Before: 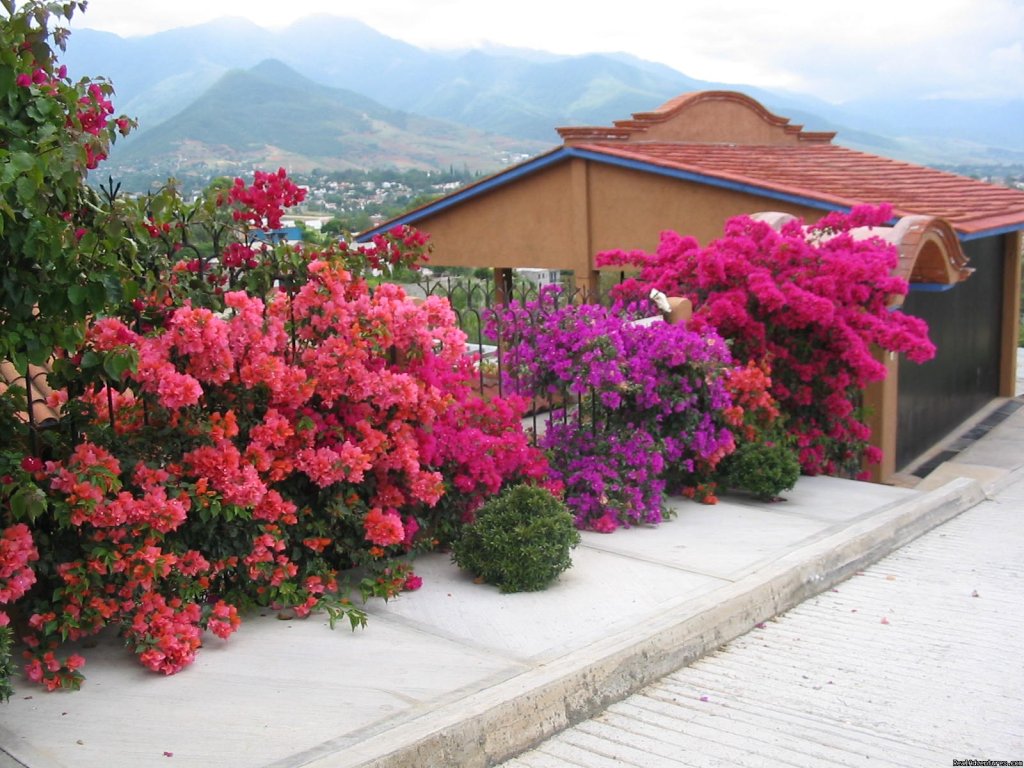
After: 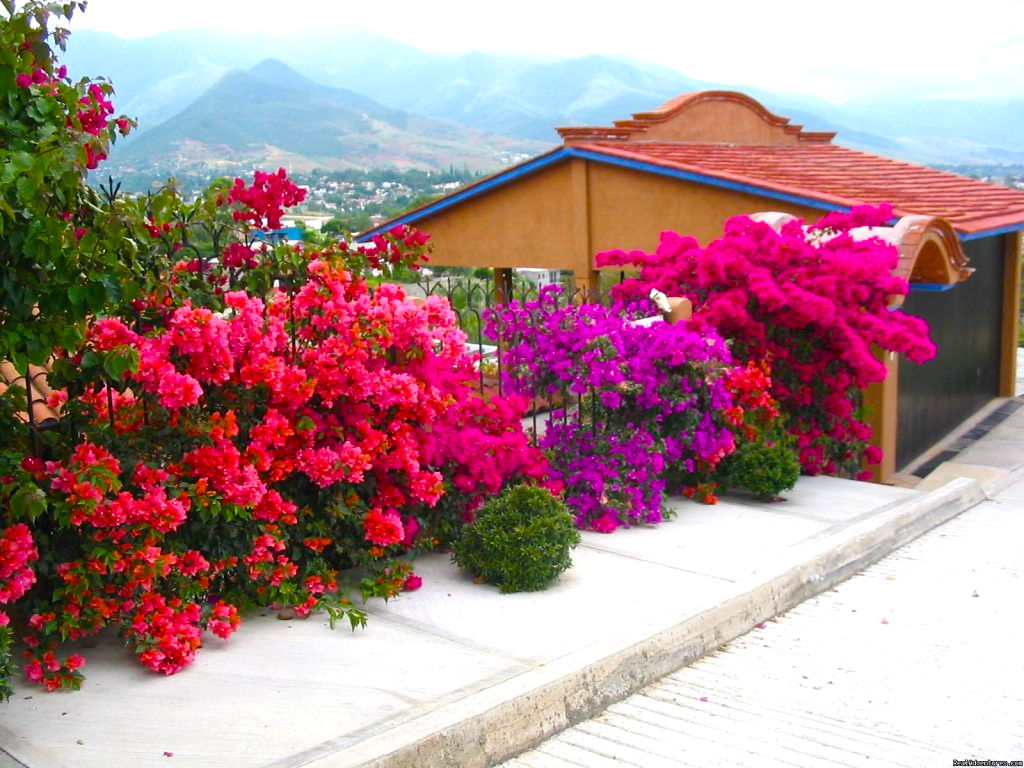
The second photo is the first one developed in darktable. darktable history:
color balance rgb: linear chroma grading › shadows 10.399%, linear chroma grading › highlights 9.097%, linear chroma grading › global chroma 15.51%, linear chroma grading › mid-tones 14.922%, perceptual saturation grading › global saturation 13.713%, perceptual saturation grading › highlights -24.895%, perceptual saturation grading › shadows 29.785%, perceptual brilliance grading › highlights 10.194%, perceptual brilliance grading › mid-tones 4.581%
